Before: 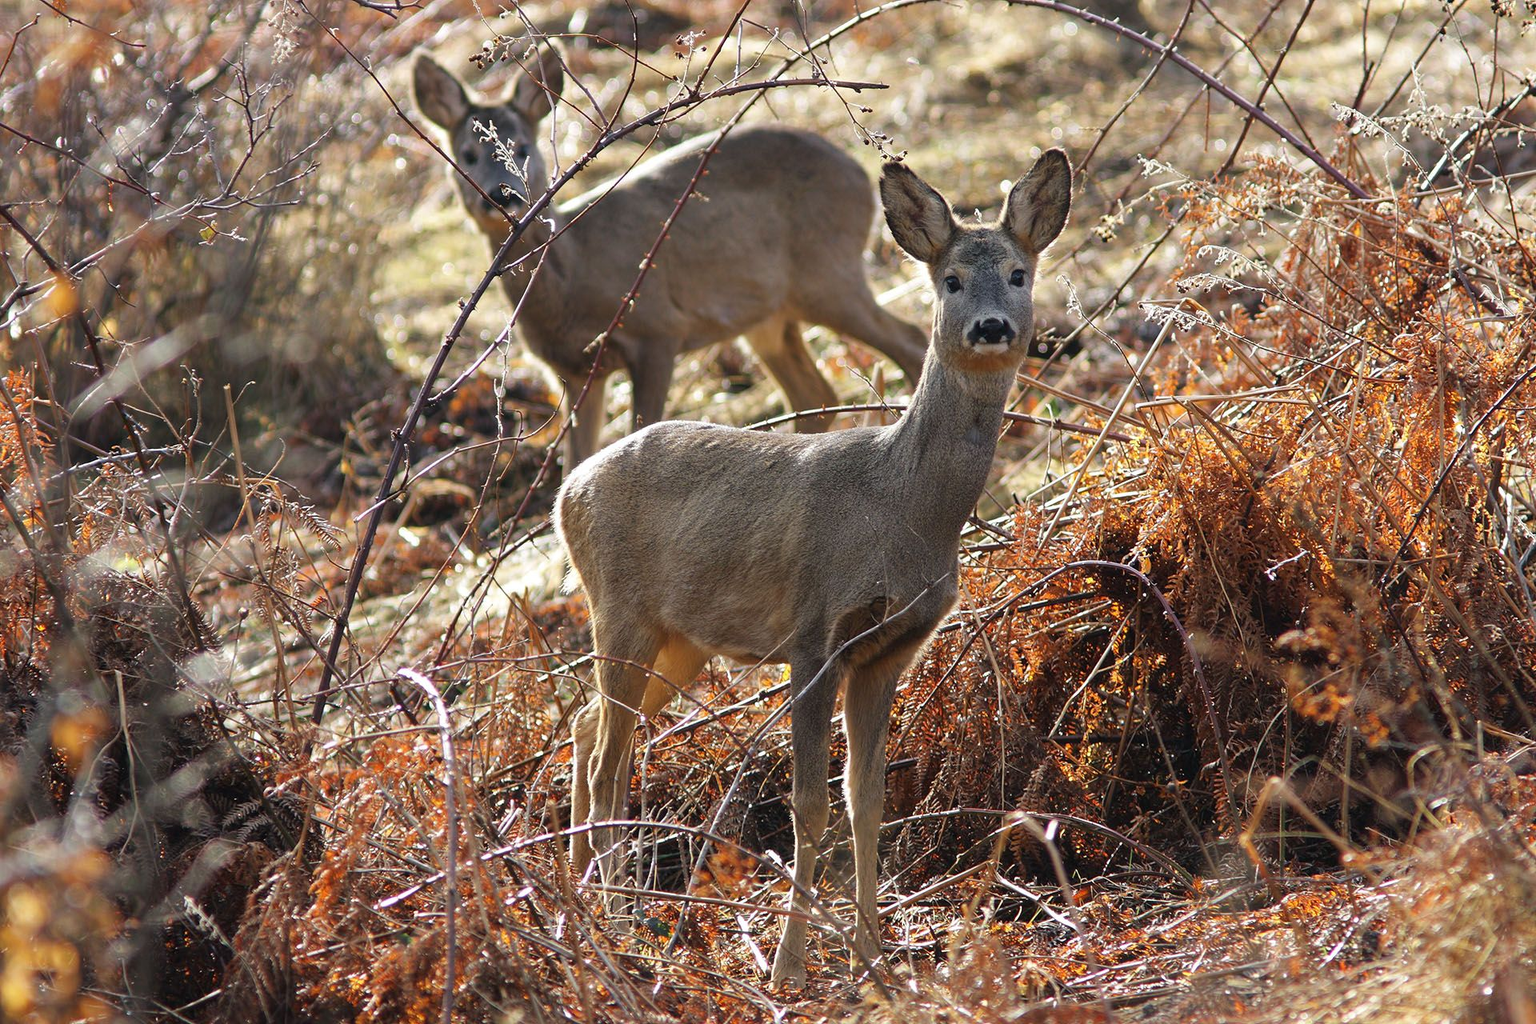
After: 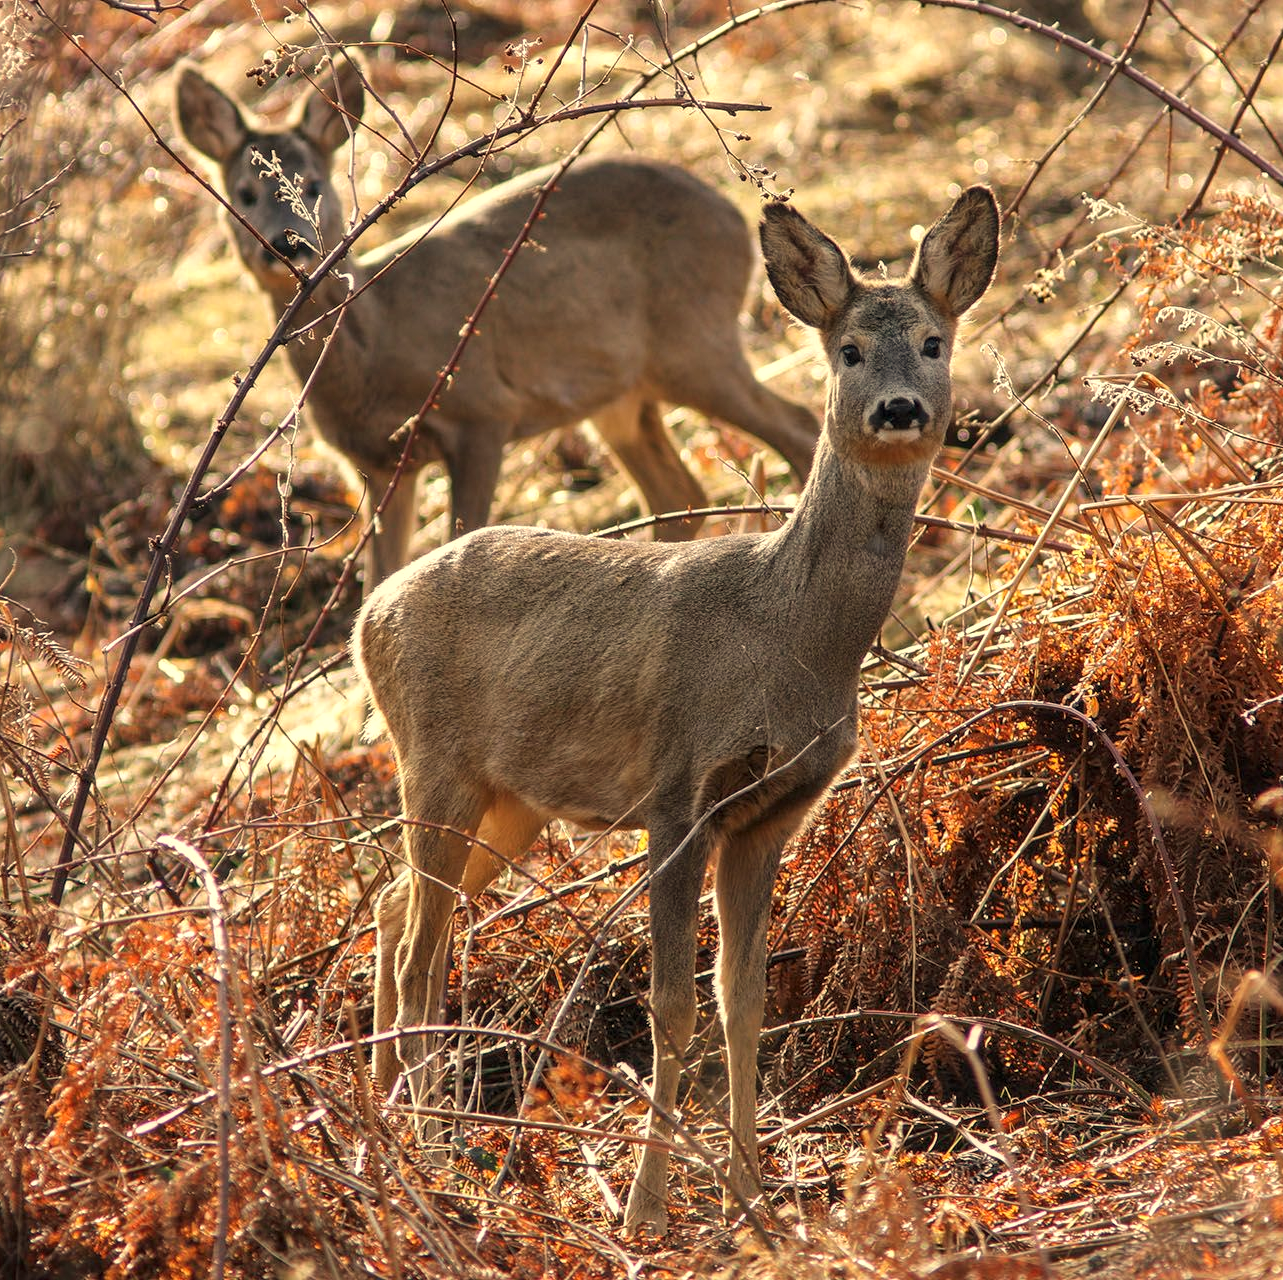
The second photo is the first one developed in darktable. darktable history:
white balance: red 1.123, blue 0.83
crop and rotate: left 17.732%, right 15.423%
local contrast: on, module defaults
